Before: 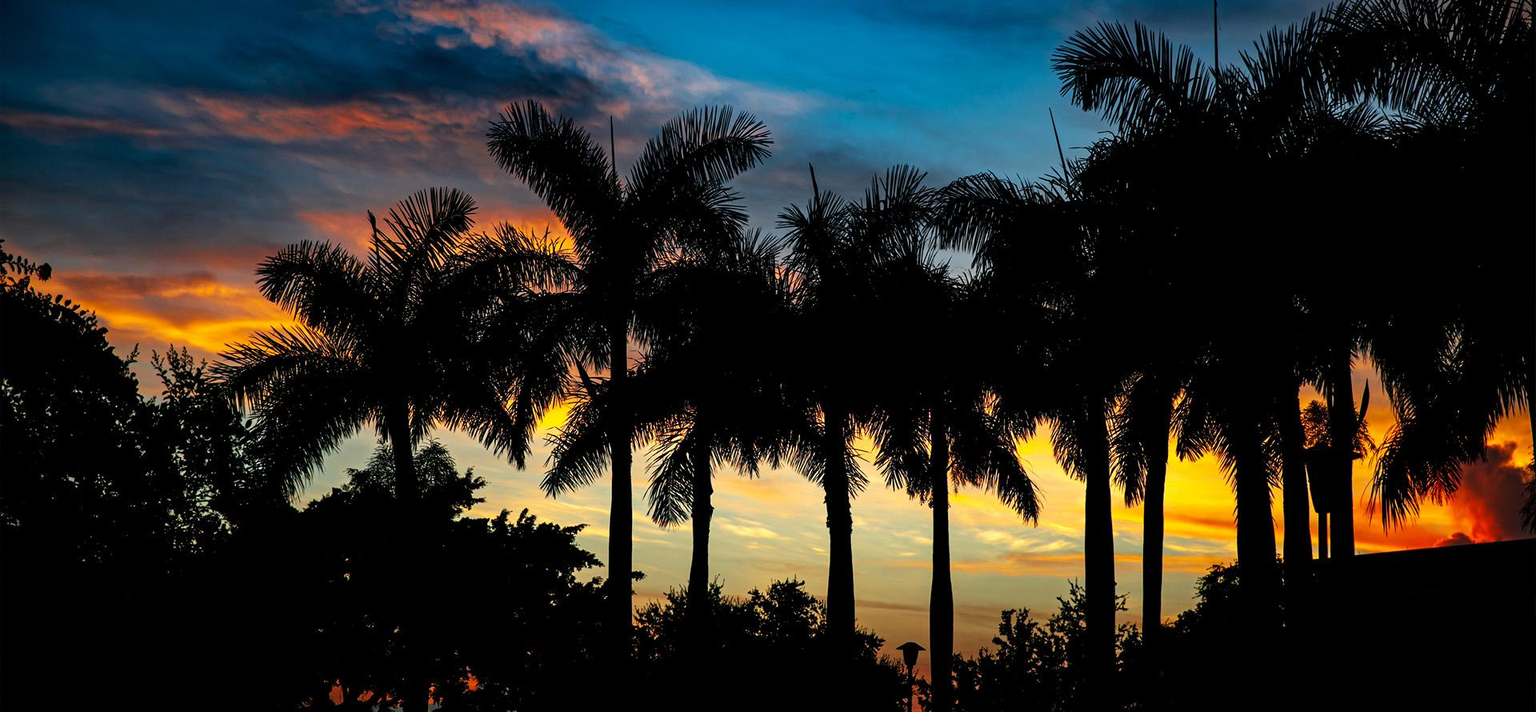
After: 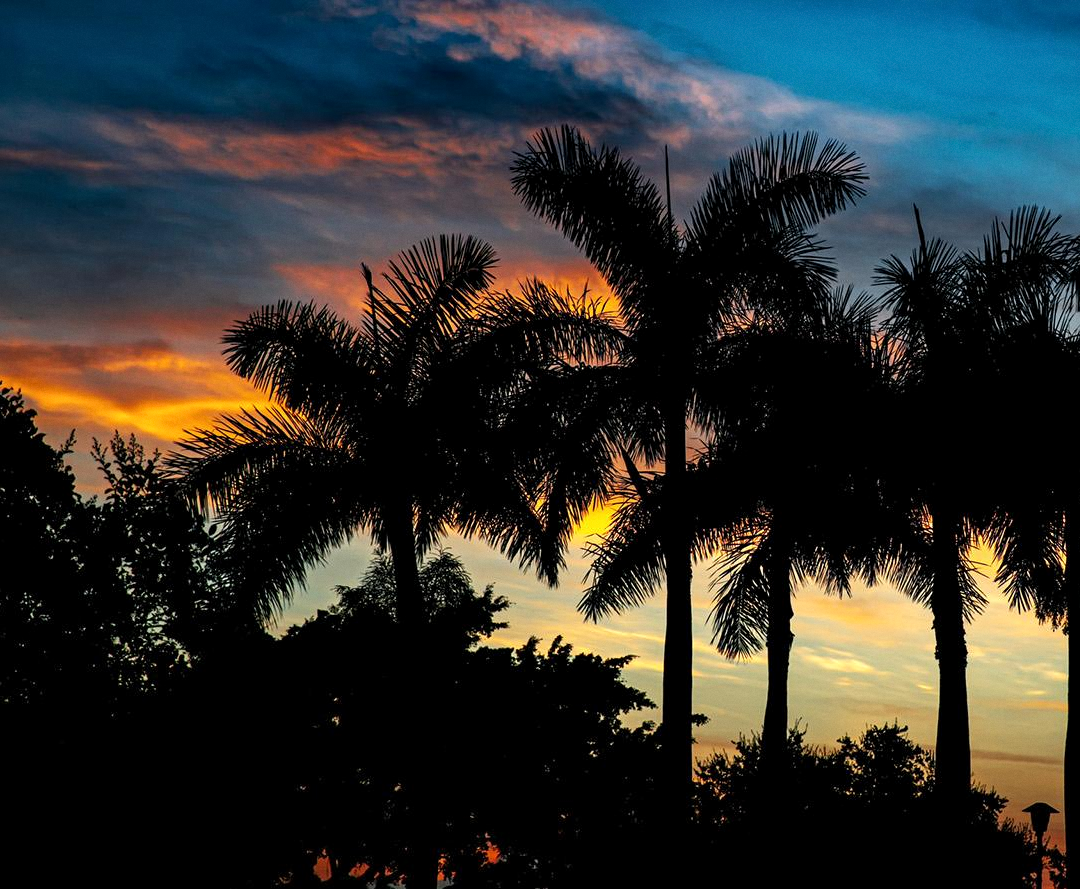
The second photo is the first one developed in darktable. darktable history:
crop: left 5.114%, right 38.589%
grain: coarseness 0.09 ISO, strength 10%
local contrast: highlights 100%, shadows 100%, detail 120%, midtone range 0.2
